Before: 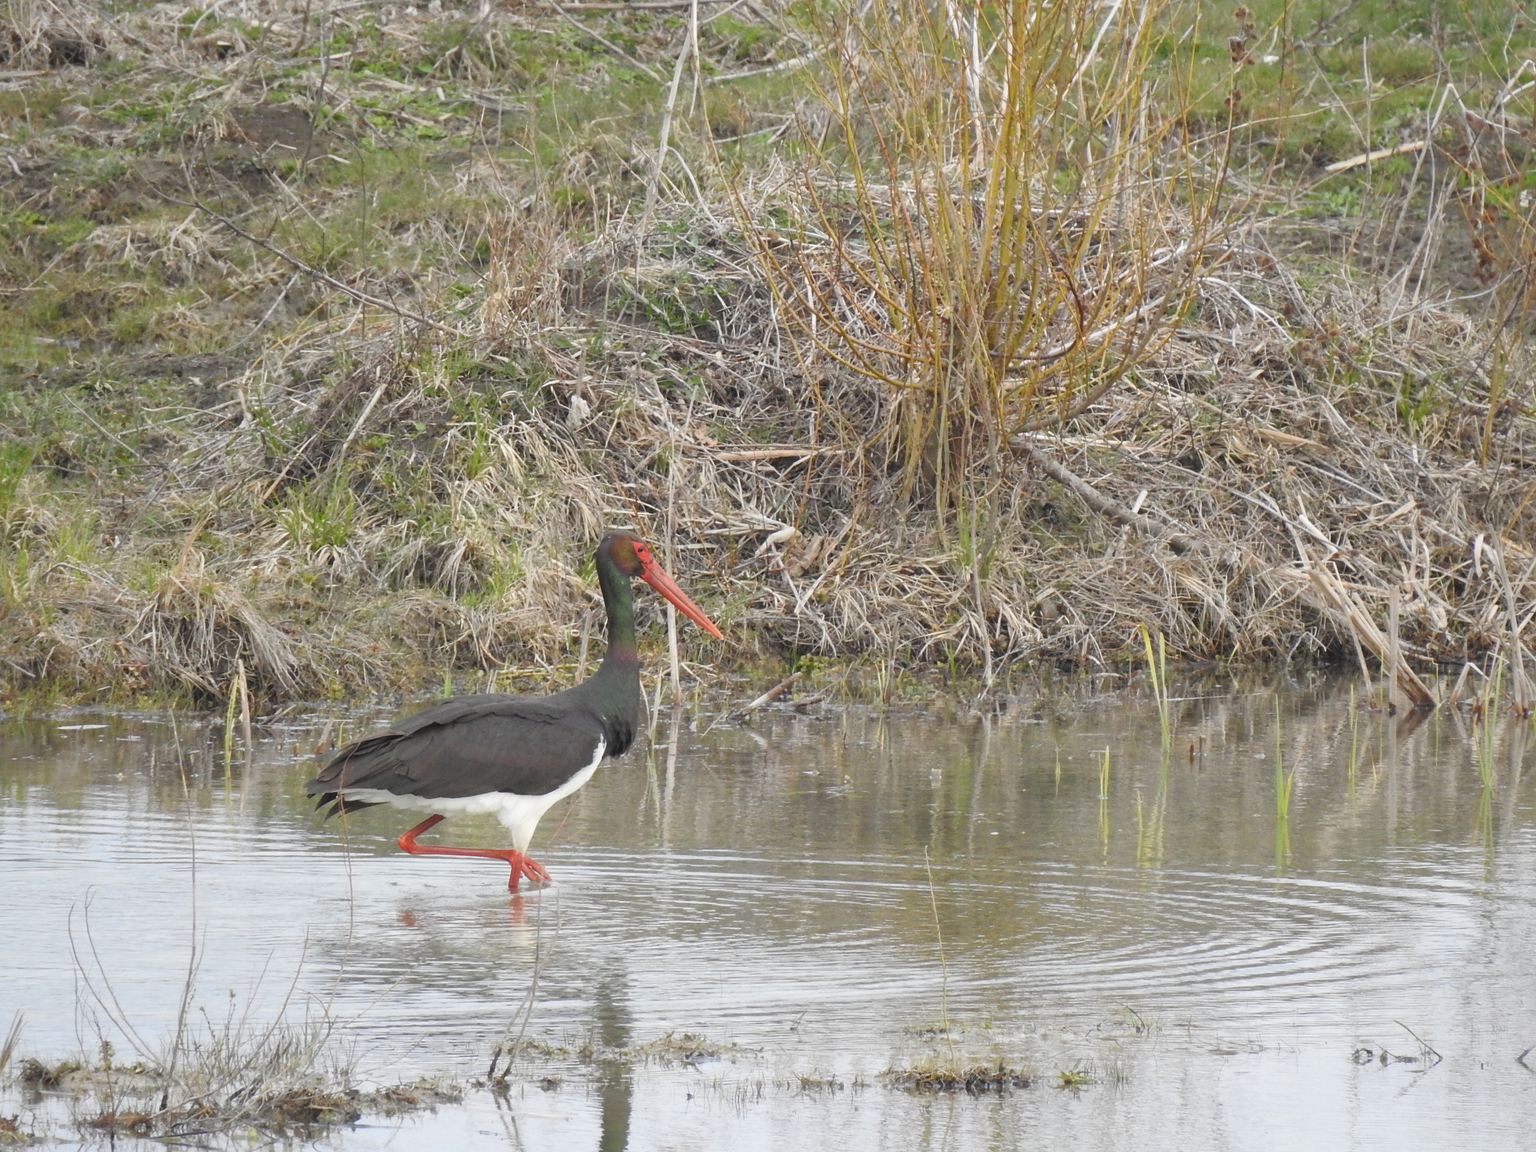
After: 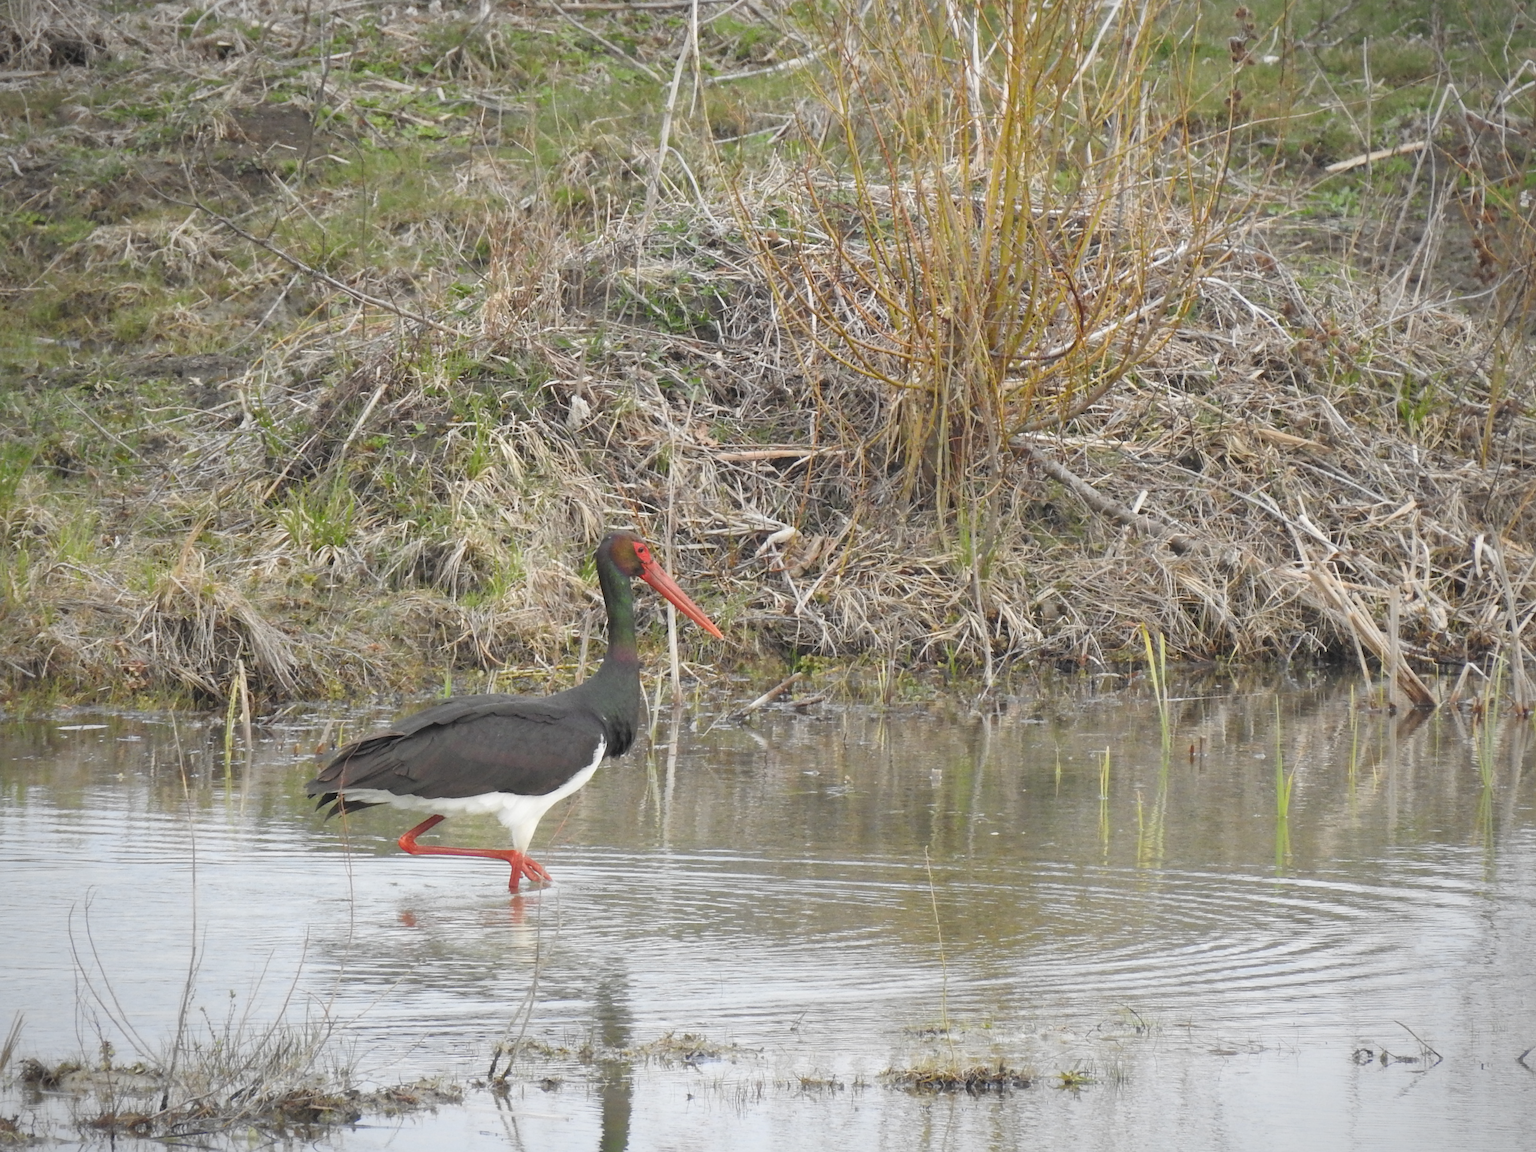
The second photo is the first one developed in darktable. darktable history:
vignetting: fall-off start 85.99%, fall-off radius 80.75%, width/height ratio 1.214
